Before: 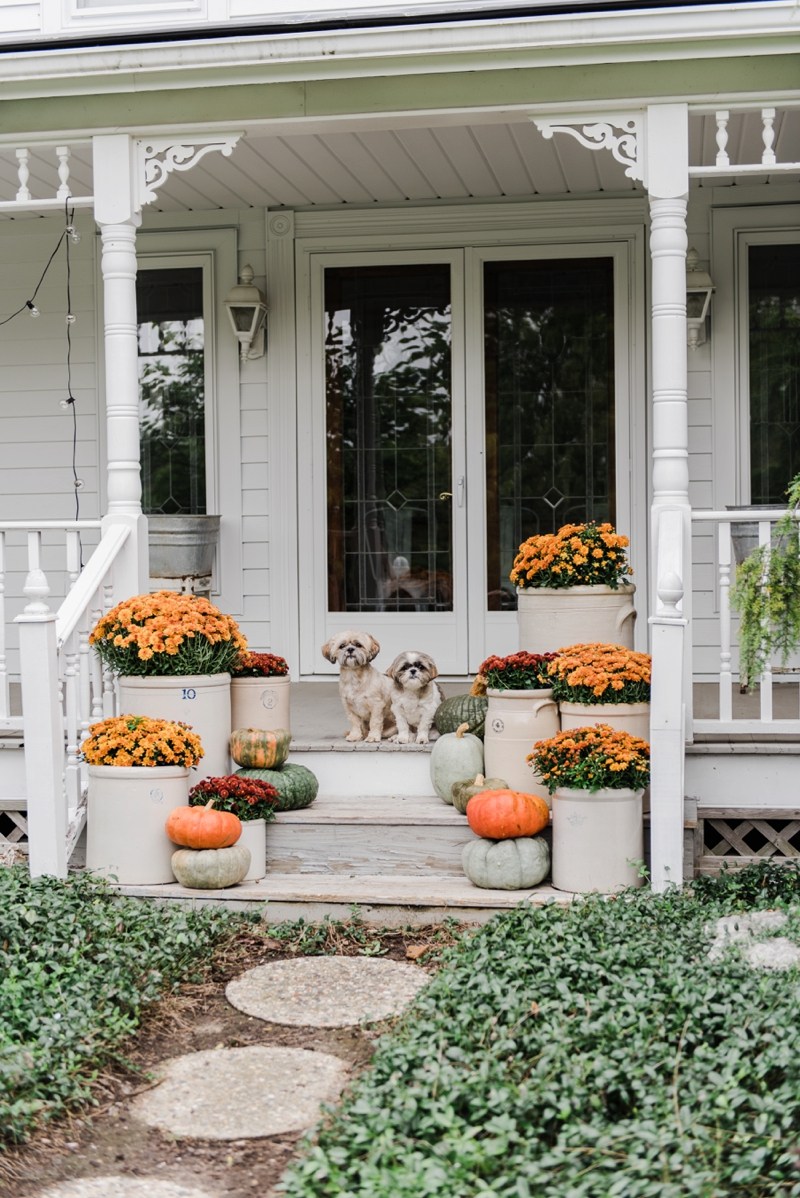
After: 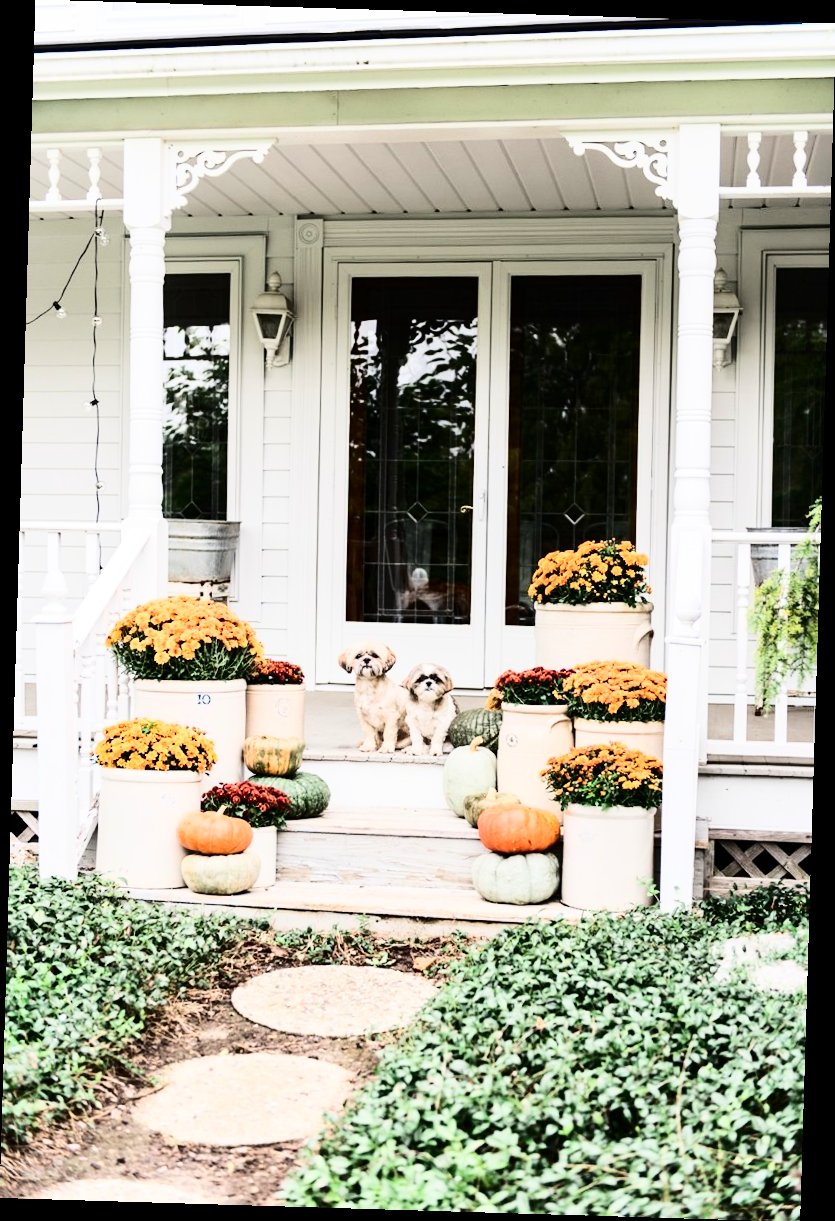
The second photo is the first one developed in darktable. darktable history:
local contrast: mode bilateral grid, contrast 10, coarseness 25, detail 110%, midtone range 0.2
contrast brightness saturation: contrast 0.28
base curve: curves: ch0 [(0, 0) (0.028, 0.03) (0.121, 0.232) (0.46, 0.748) (0.859, 0.968) (1, 1)]
rotate and perspective: rotation 1.72°, automatic cropping off
